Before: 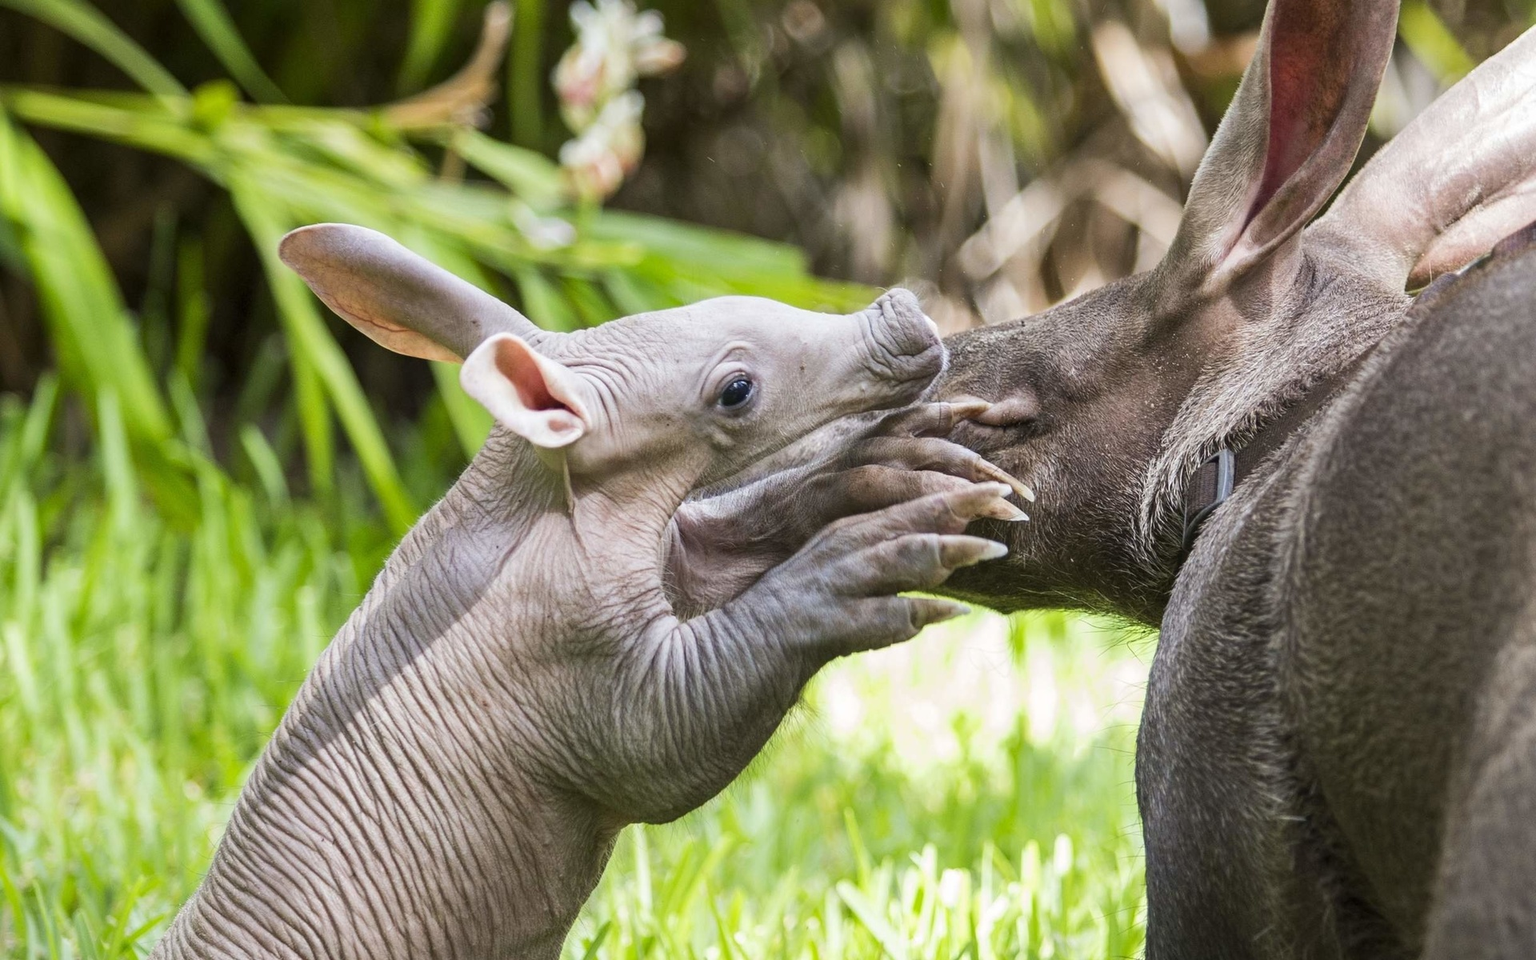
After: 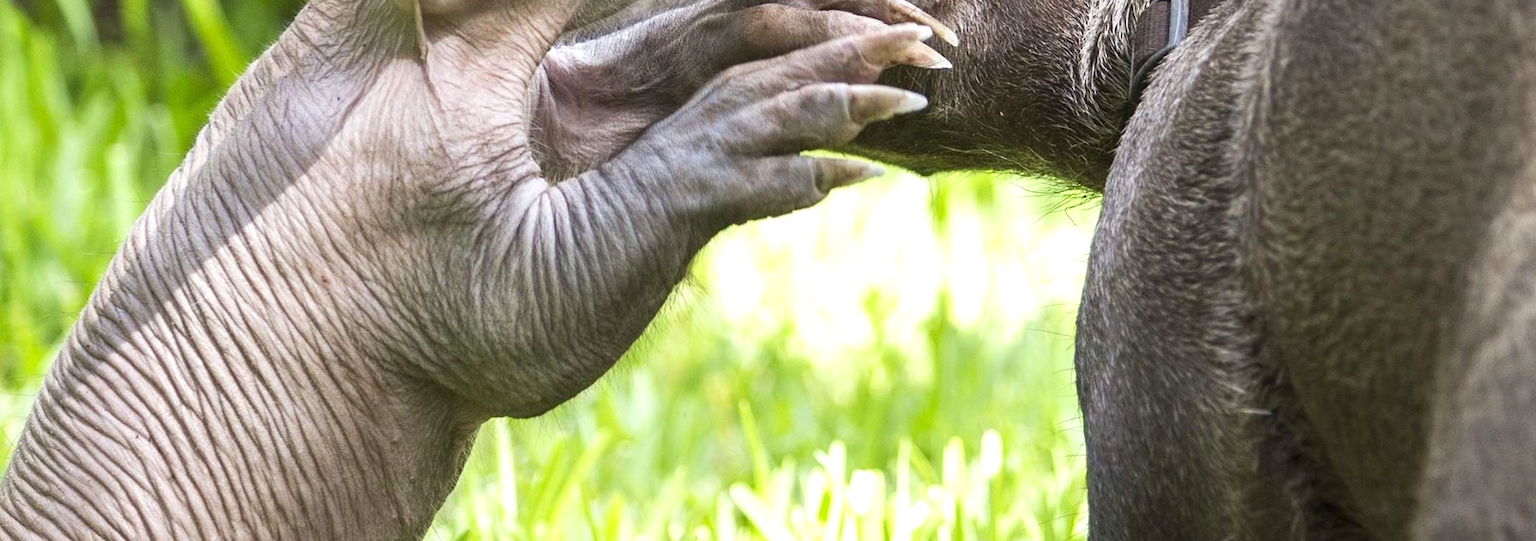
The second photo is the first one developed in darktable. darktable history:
exposure: exposure 0.4 EV, compensate highlight preservation false
crop and rotate: left 13.306%, top 48.129%, bottom 2.928%
